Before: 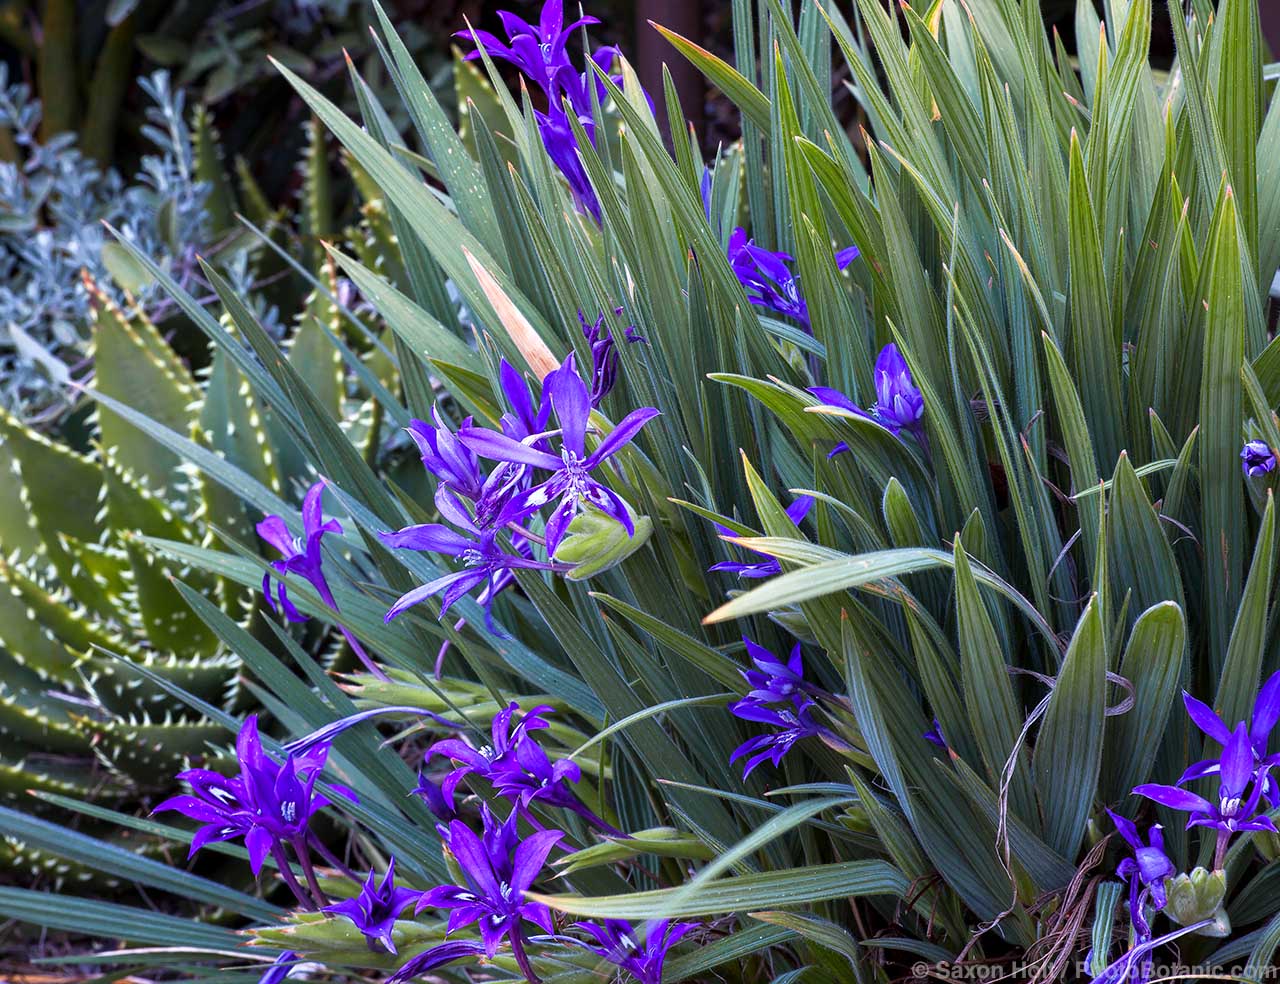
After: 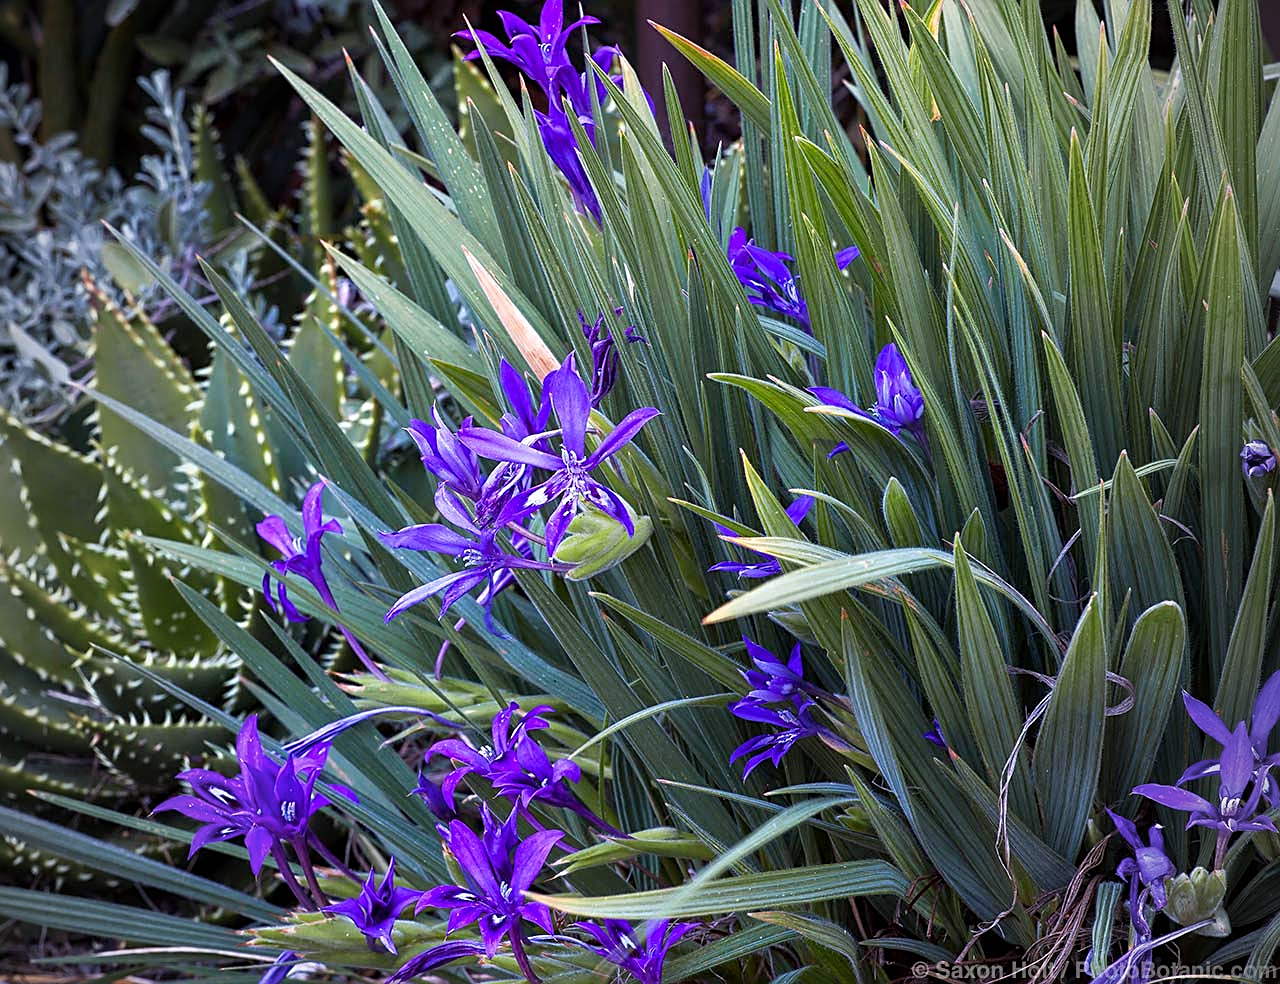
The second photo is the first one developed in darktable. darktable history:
sharpen: on, module defaults
vignetting: fall-off start 97%, fall-off radius 100%, width/height ratio 0.609, unbound false
